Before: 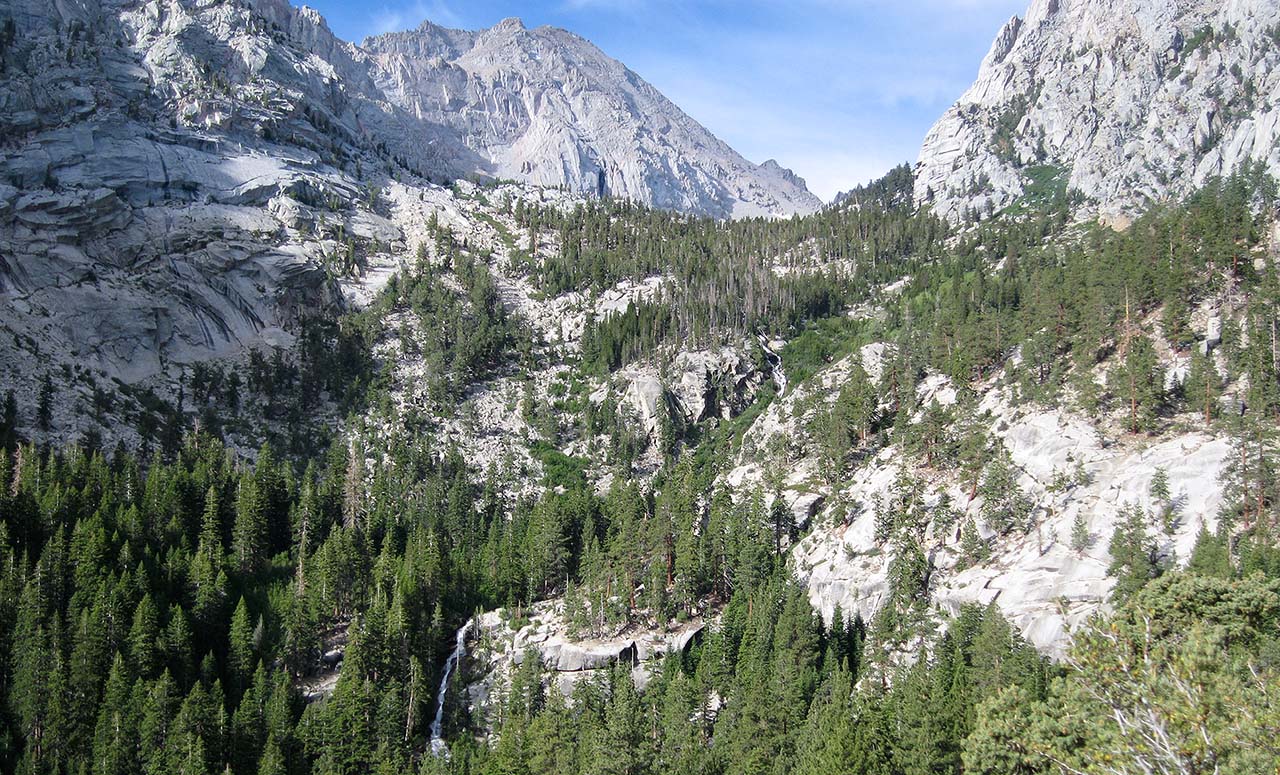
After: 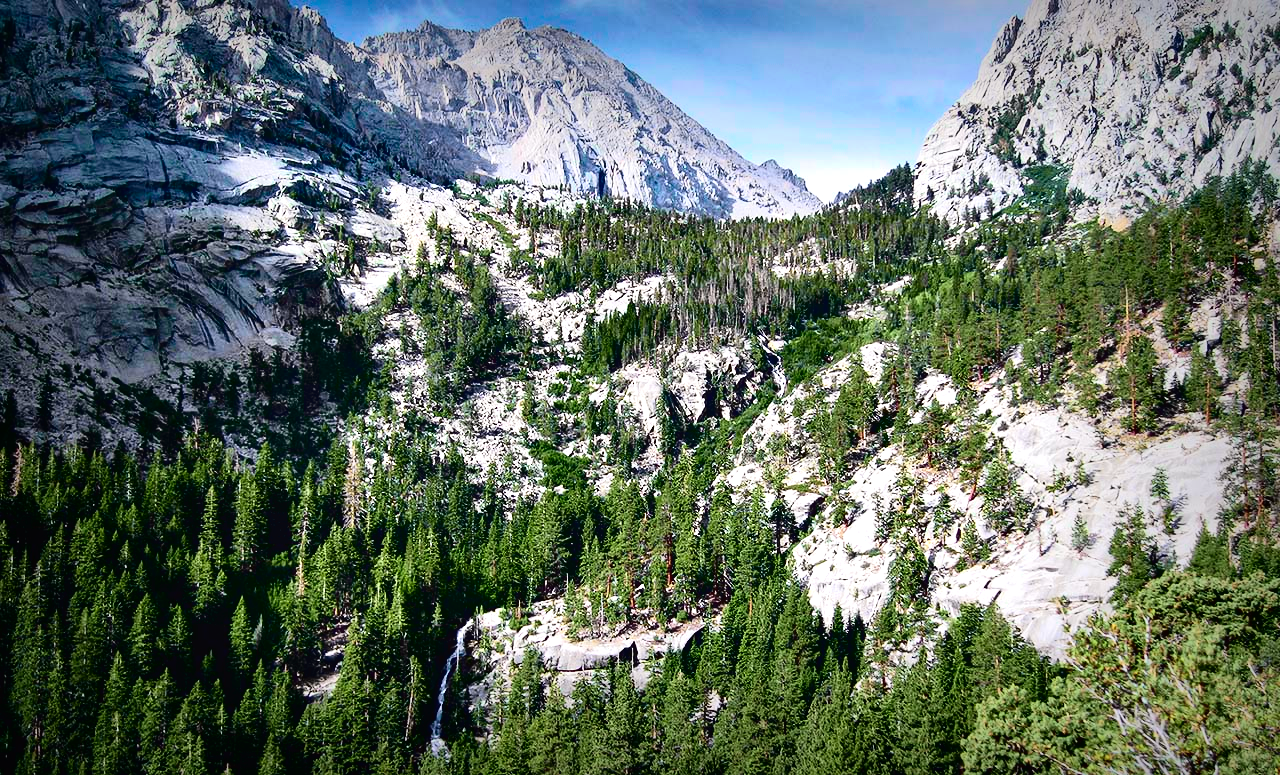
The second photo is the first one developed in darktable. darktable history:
vignetting: fall-off start 53.2%, brightness -0.594, saturation 0, automatic ratio true, width/height ratio 1.313, shape 0.22, unbound false
contrast equalizer: octaves 7, y [[0.6 ×6], [0.55 ×6], [0 ×6], [0 ×6], [0 ×6]]
tone curve: curves: ch0 [(0, 0.023) (0.137, 0.069) (0.249, 0.163) (0.487, 0.491) (0.778, 0.858) (0.896, 0.94) (1, 0.988)]; ch1 [(0, 0) (0.396, 0.369) (0.483, 0.459) (0.498, 0.5) (0.515, 0.517) (0.562, 0.6) (0.611, 0.667) (0.692, 0.744) (0.798, 0.863) (1, 1)]; ch2 [(0, 0) (0.426, 0.398) (0.483, 0.481) (0.503, 0.503) (0.526, 0.527) (0.549, 0.59) (0.62, 0.666) (0.705, 0.755) (0.985, 0.966)], color space Lab, independent channels
